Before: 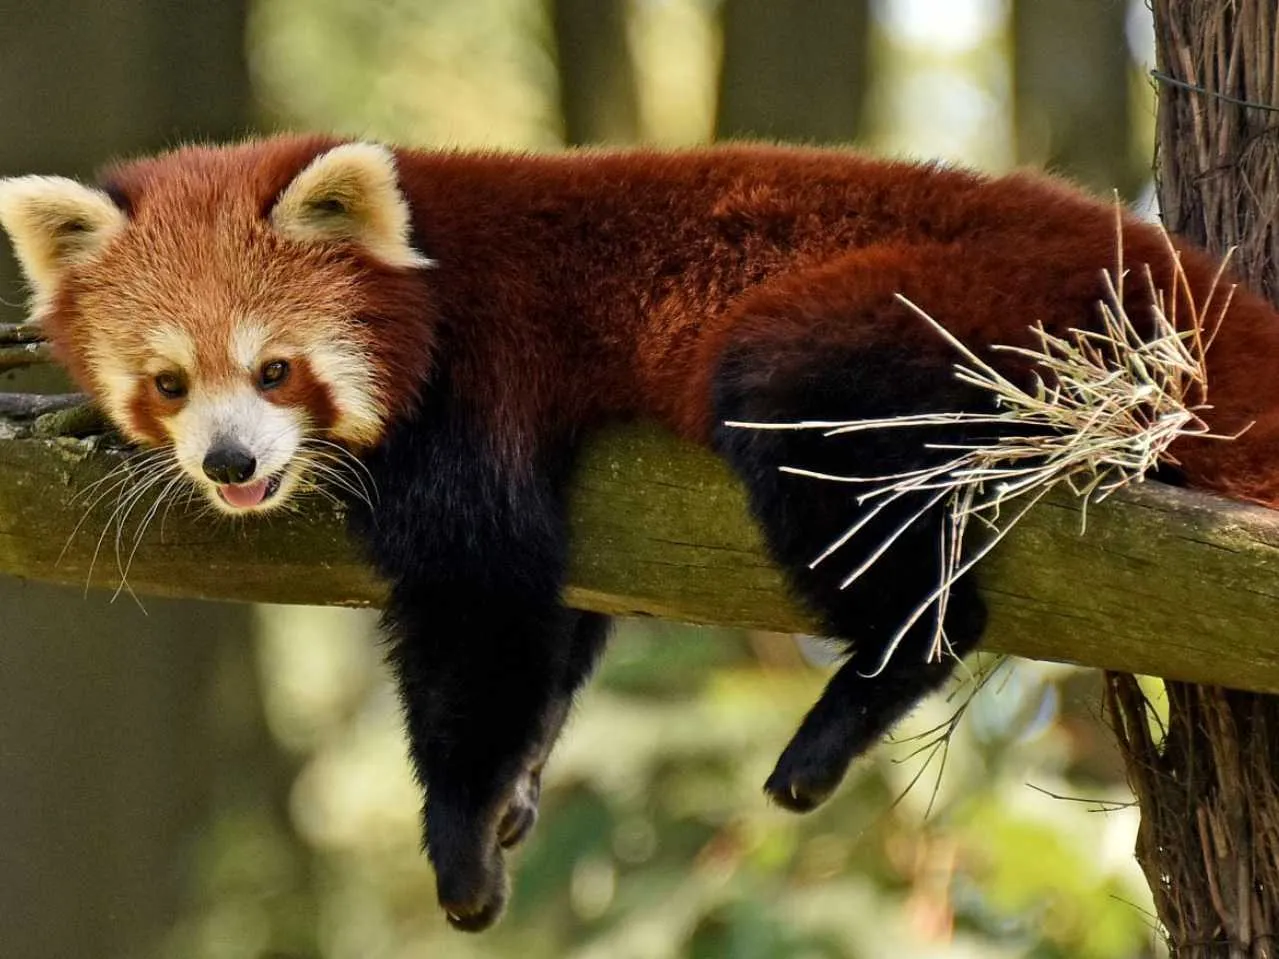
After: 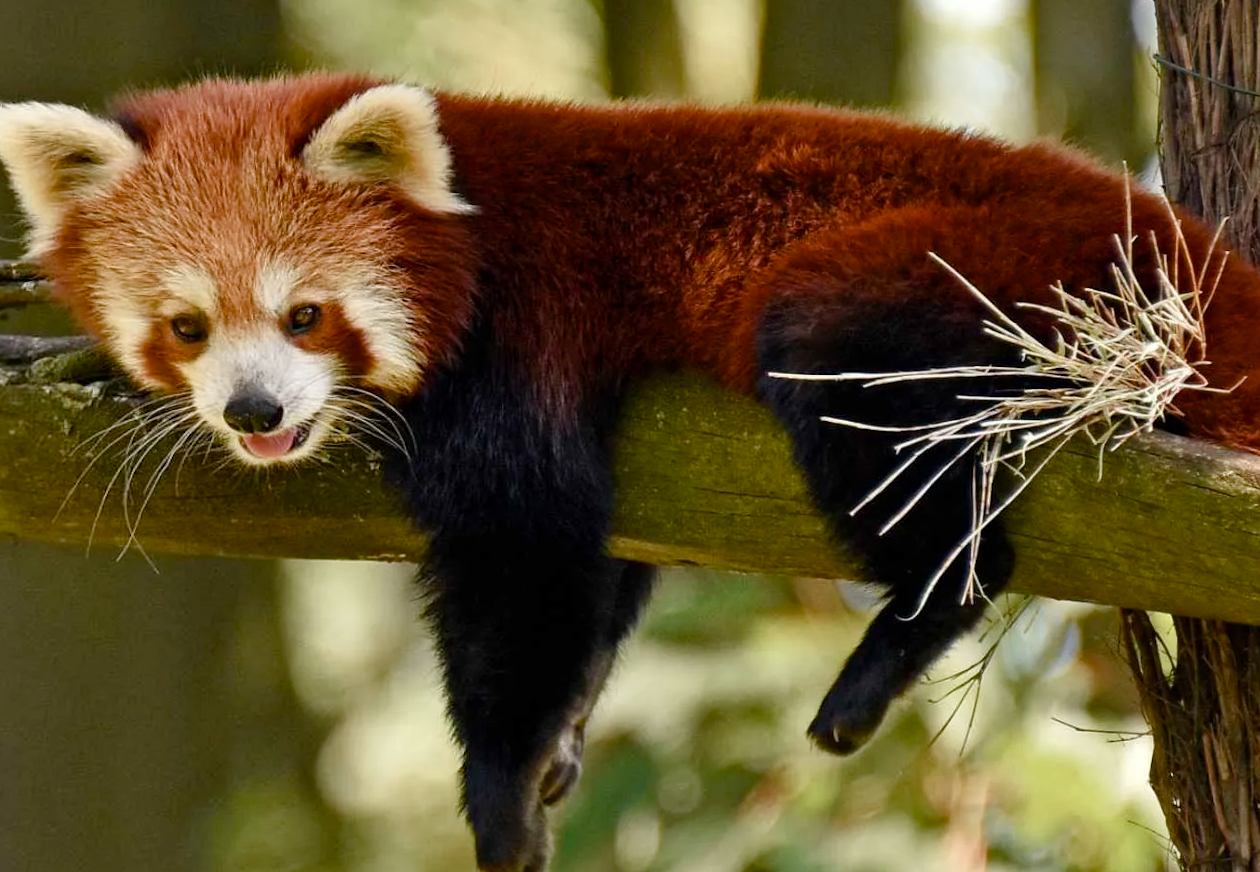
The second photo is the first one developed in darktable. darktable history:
exposure: compensate highlight preservation false
color balance rgb: perceptual saturation grading › global saturation 20%, perceptual saturation grading › highlights -50%, perceptual saturation grading › shadows 30%
rotate and perspective: rotation -0.013°, lens shift (vertical) -0.027, lens shift (horizontal) 0.178, crop left 0.016, crop right 0.989, crop top 0.082, crop bottom 0.918
